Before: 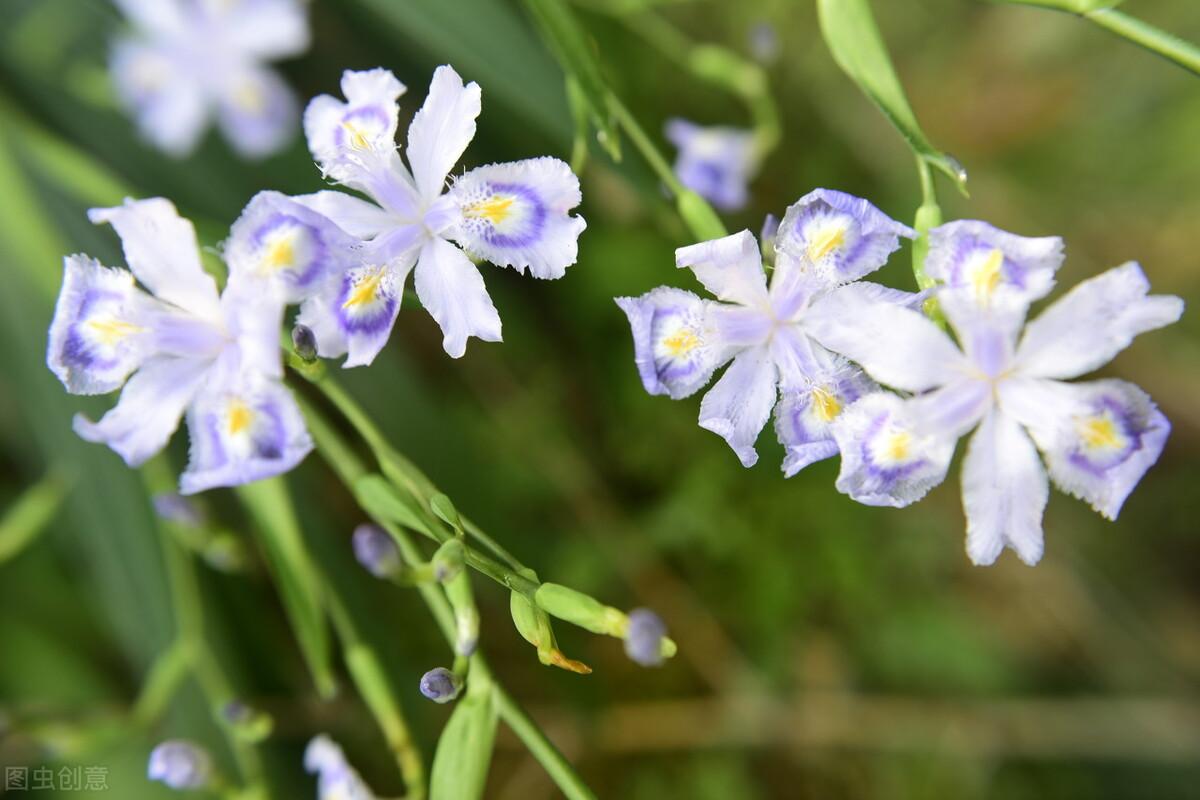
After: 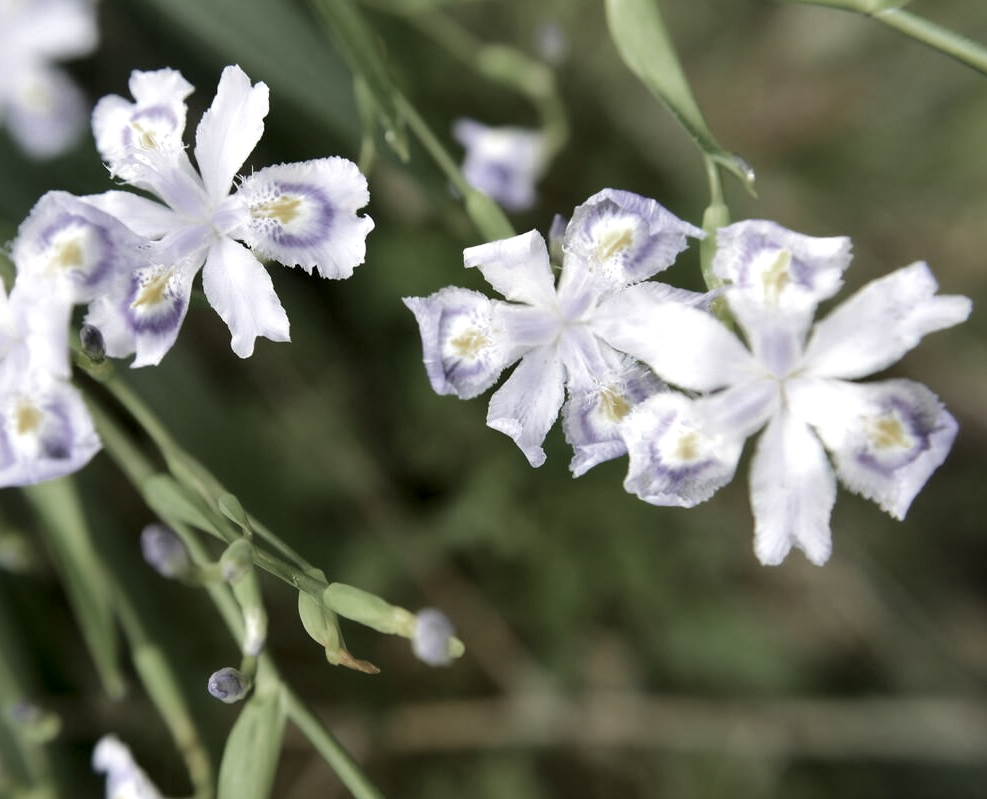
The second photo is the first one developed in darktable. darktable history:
crop: left 17.668%, bottom 0.024%
contrast equalizer: y [[0.579, 0.58, 0.505, 0.5, 0.5, 0.5], [0.5 ×6], [0.5 ×6], [0 ×6], [0 ×6]]
local contrast: mode bilateral grid, contrast 20, coarseness 51, detail 119%, midtone range 0.2
color zones: curves: ch0 [(0, 0.487) (0.241, 0.395) (0.434, 0.373) (0.658, 0.412) (0.838, 0.487)]; ch1 [(0, 0) (0.053, 0.053) (0.211, 0.202) (0.579, 0.259) (0.781, 0.241)]
